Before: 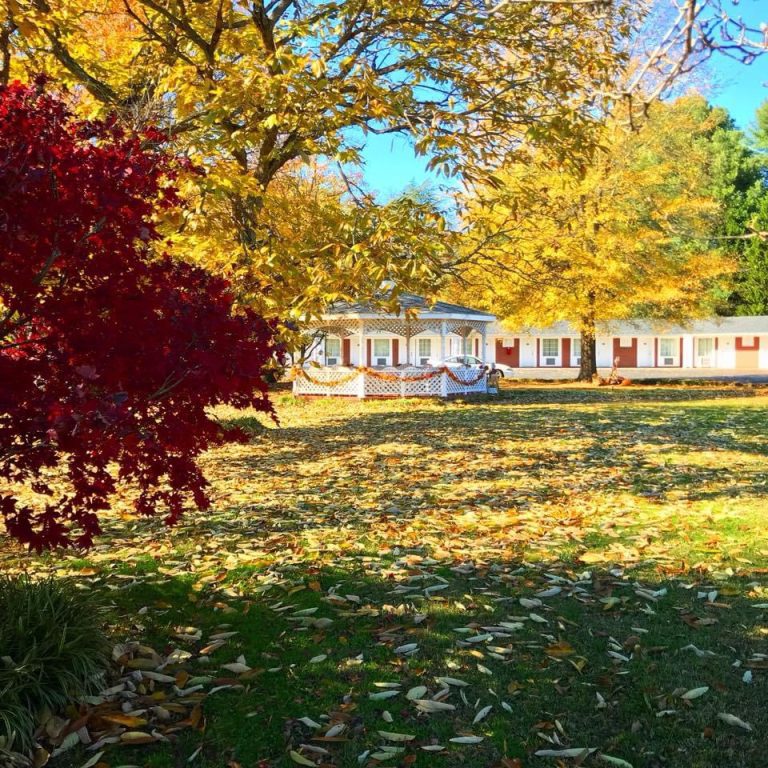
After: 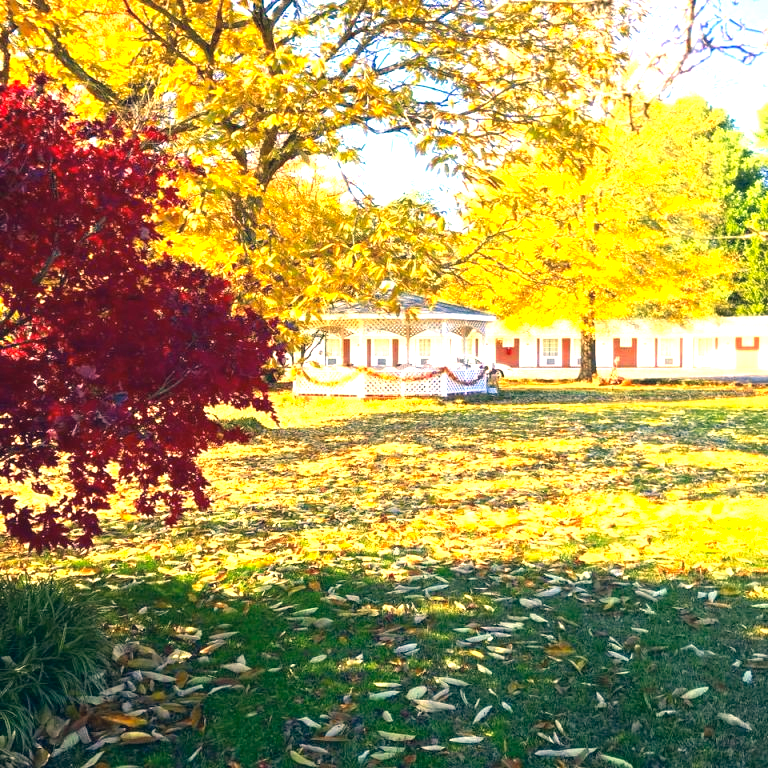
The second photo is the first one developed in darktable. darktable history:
exposure: black level correction 0, exposure 1.388 EV, compensate exposure bias true, compensate highlight preservation false
color correction: highlights a* 10.38, highlights b* 14.78, shadows a* -9.67, shadows b* -14.96
